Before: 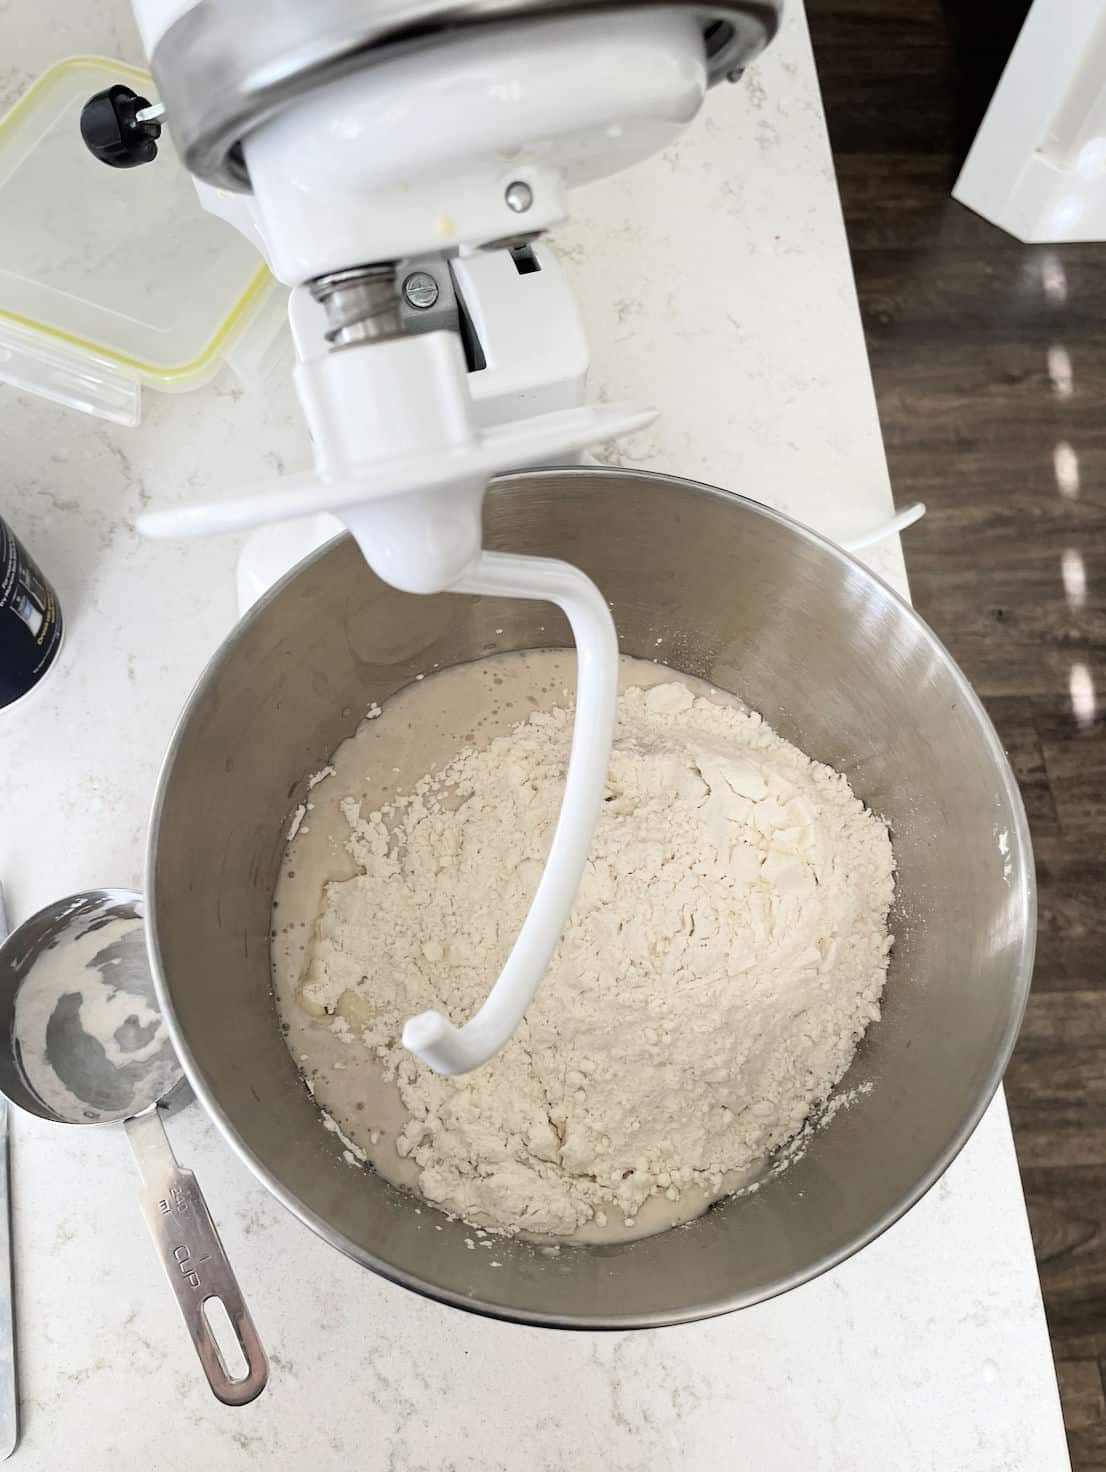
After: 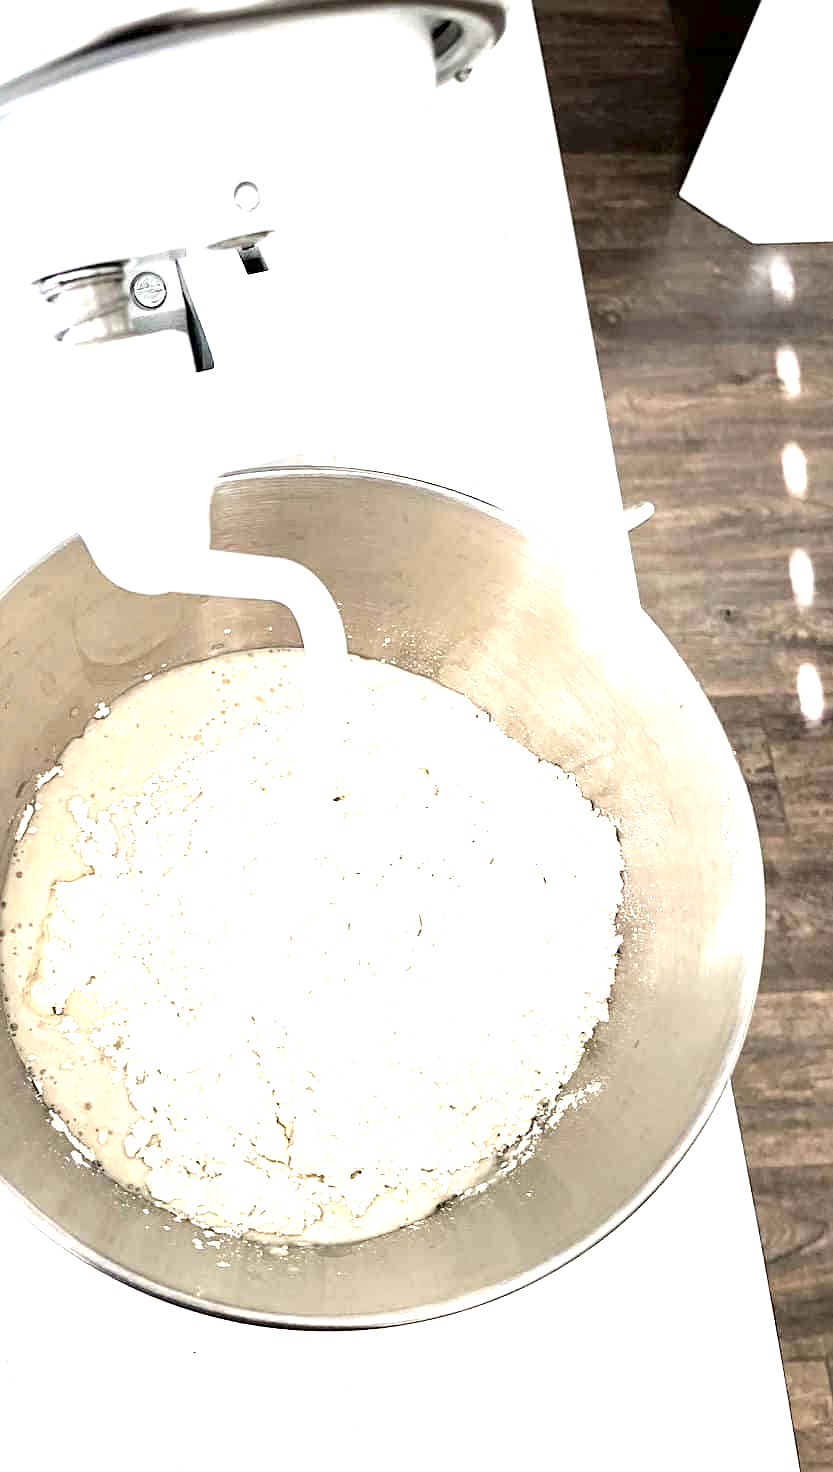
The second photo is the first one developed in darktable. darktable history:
crop and rotate: left 24.6%
sharpen: amount 0.478
exposure: black level correction 0.001, exposure 1.735 EV, compensate highlight preservation false
